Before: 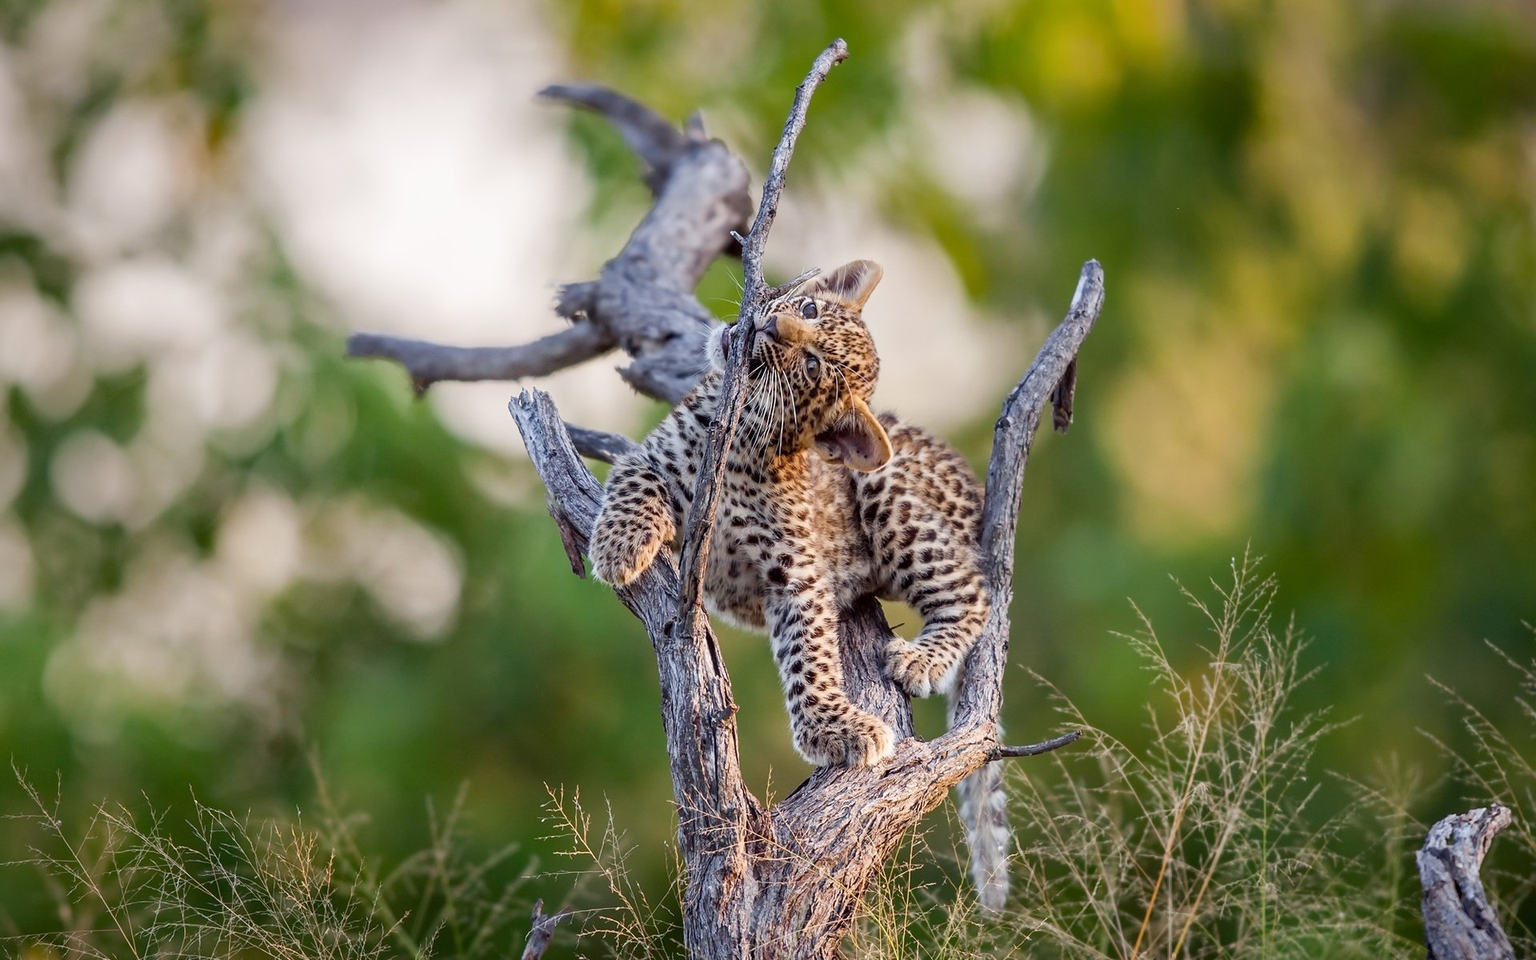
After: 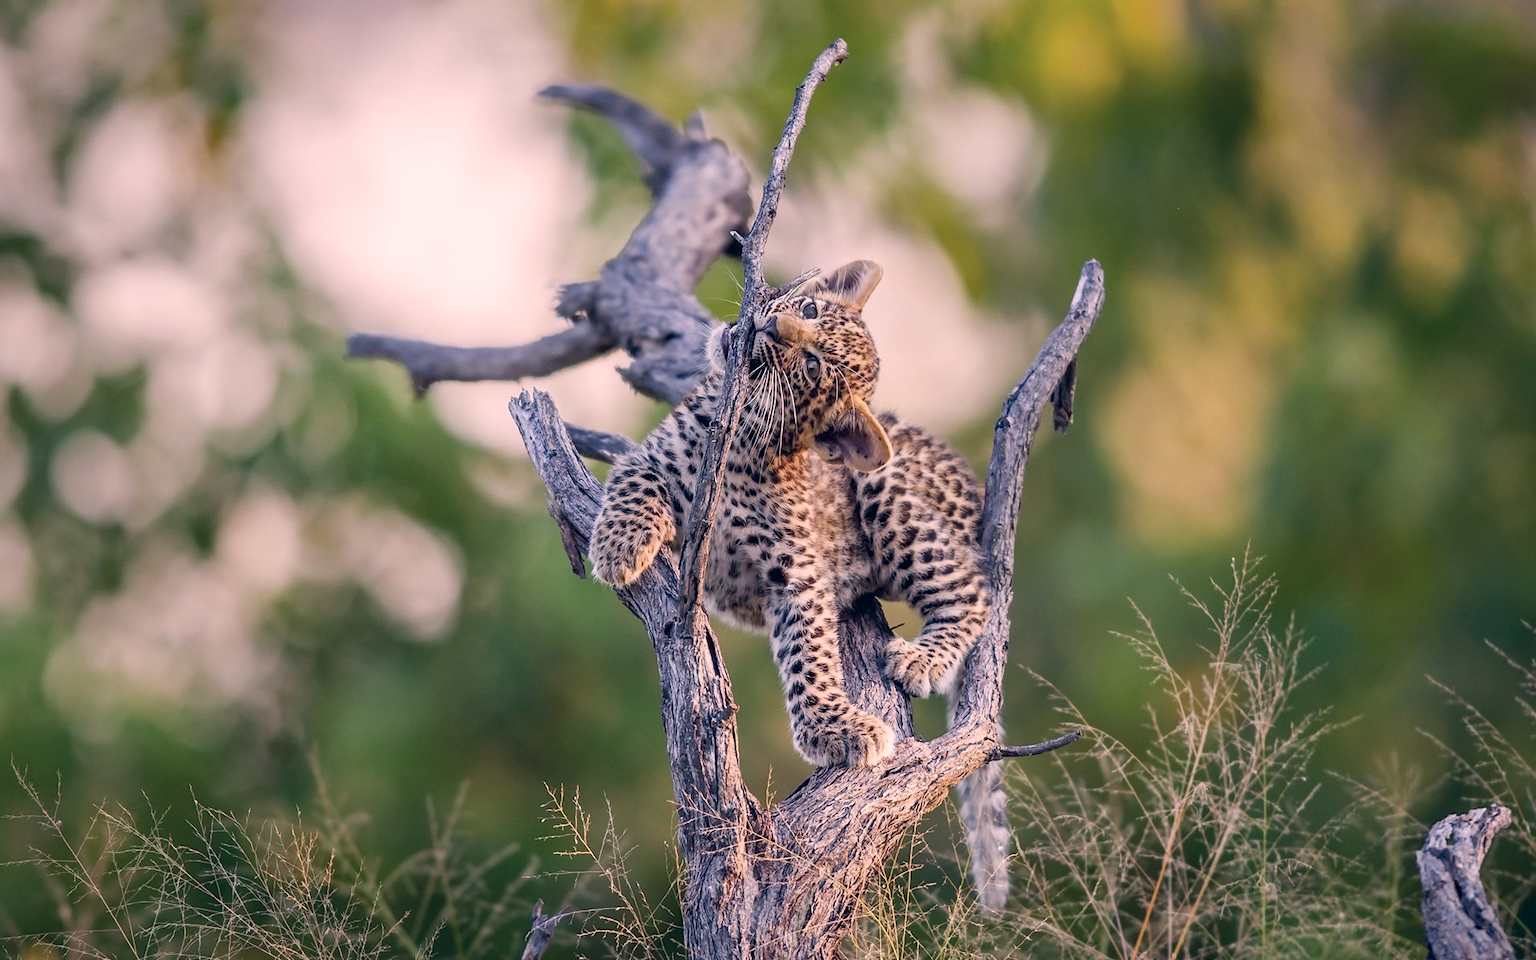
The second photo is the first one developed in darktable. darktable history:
color correction: highlights a* 14.34, highlights b* 6.1, shadows a* -5.07, shadows b* -15.51, saturation 0.86
